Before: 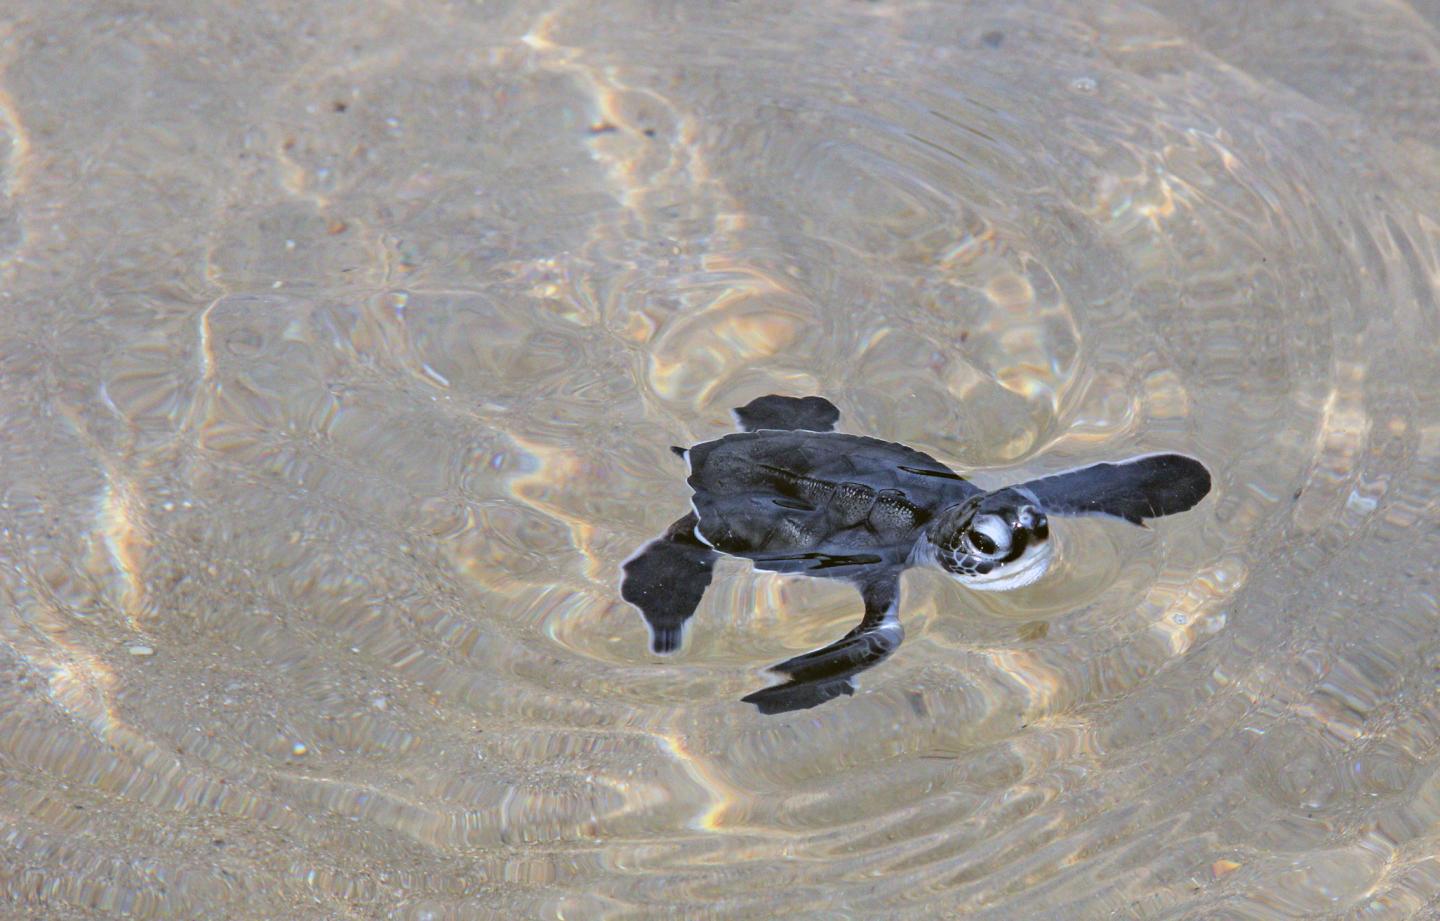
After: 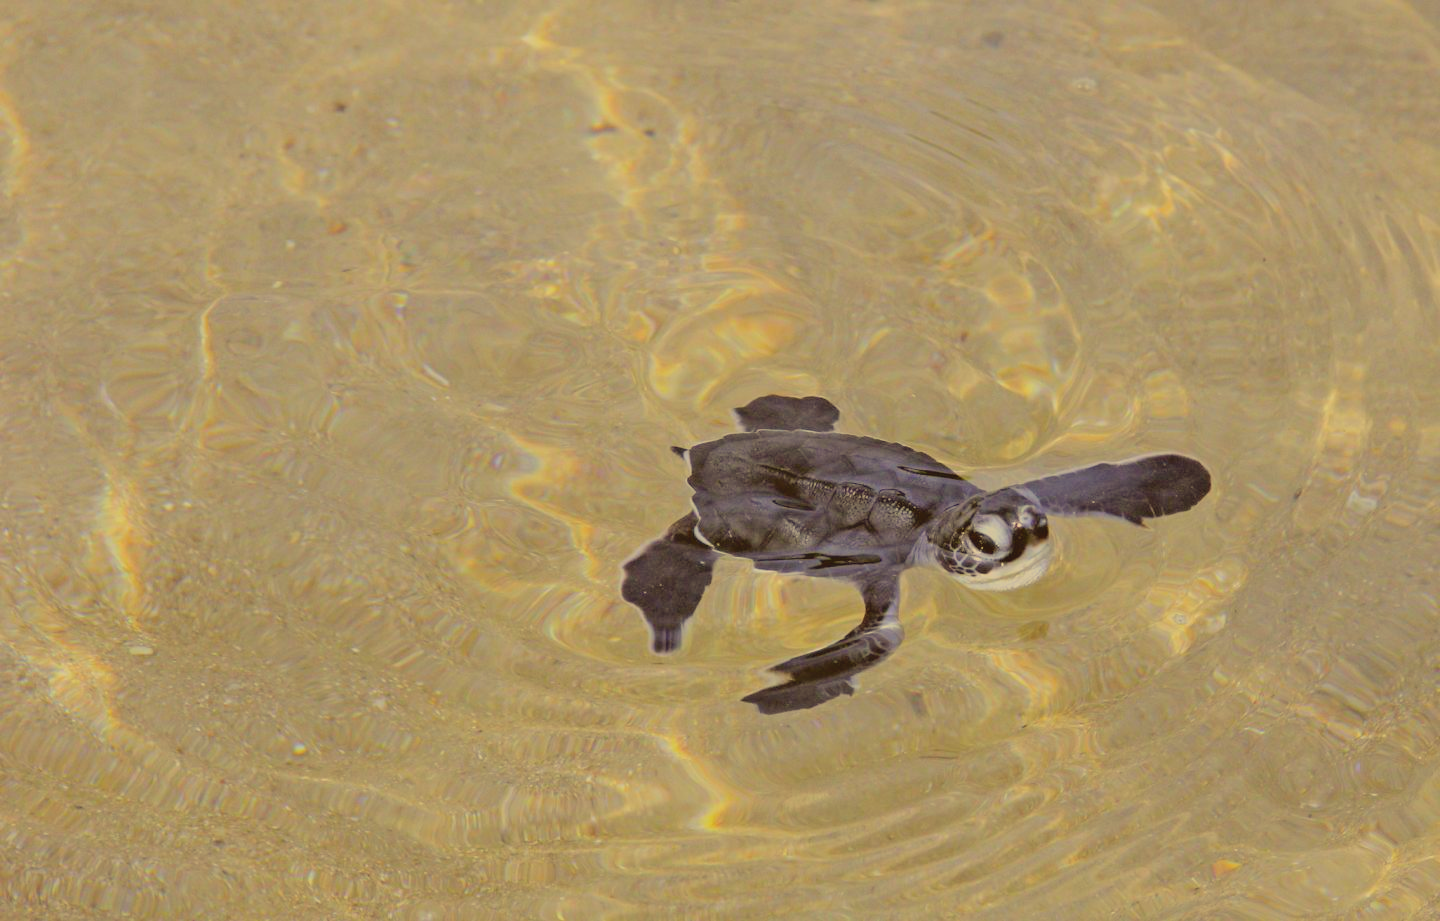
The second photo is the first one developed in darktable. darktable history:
filmic rgb: black relative exposure -16 EV, white relative exposure 4.01 EV, target black luminance 0%, hardness 7.57, latitude 72.81%, contrast 0.894, highlights saturation mix 11.32%, shadows ↔ highlights balance -0.372%
color correction: highlights a* -0.545, highlights b* 39.6, shadows a* 9.66, shadows b* -0.497
contrast brightness saturation: contrast -0.101, brightness 0.049, saturation 0.084
